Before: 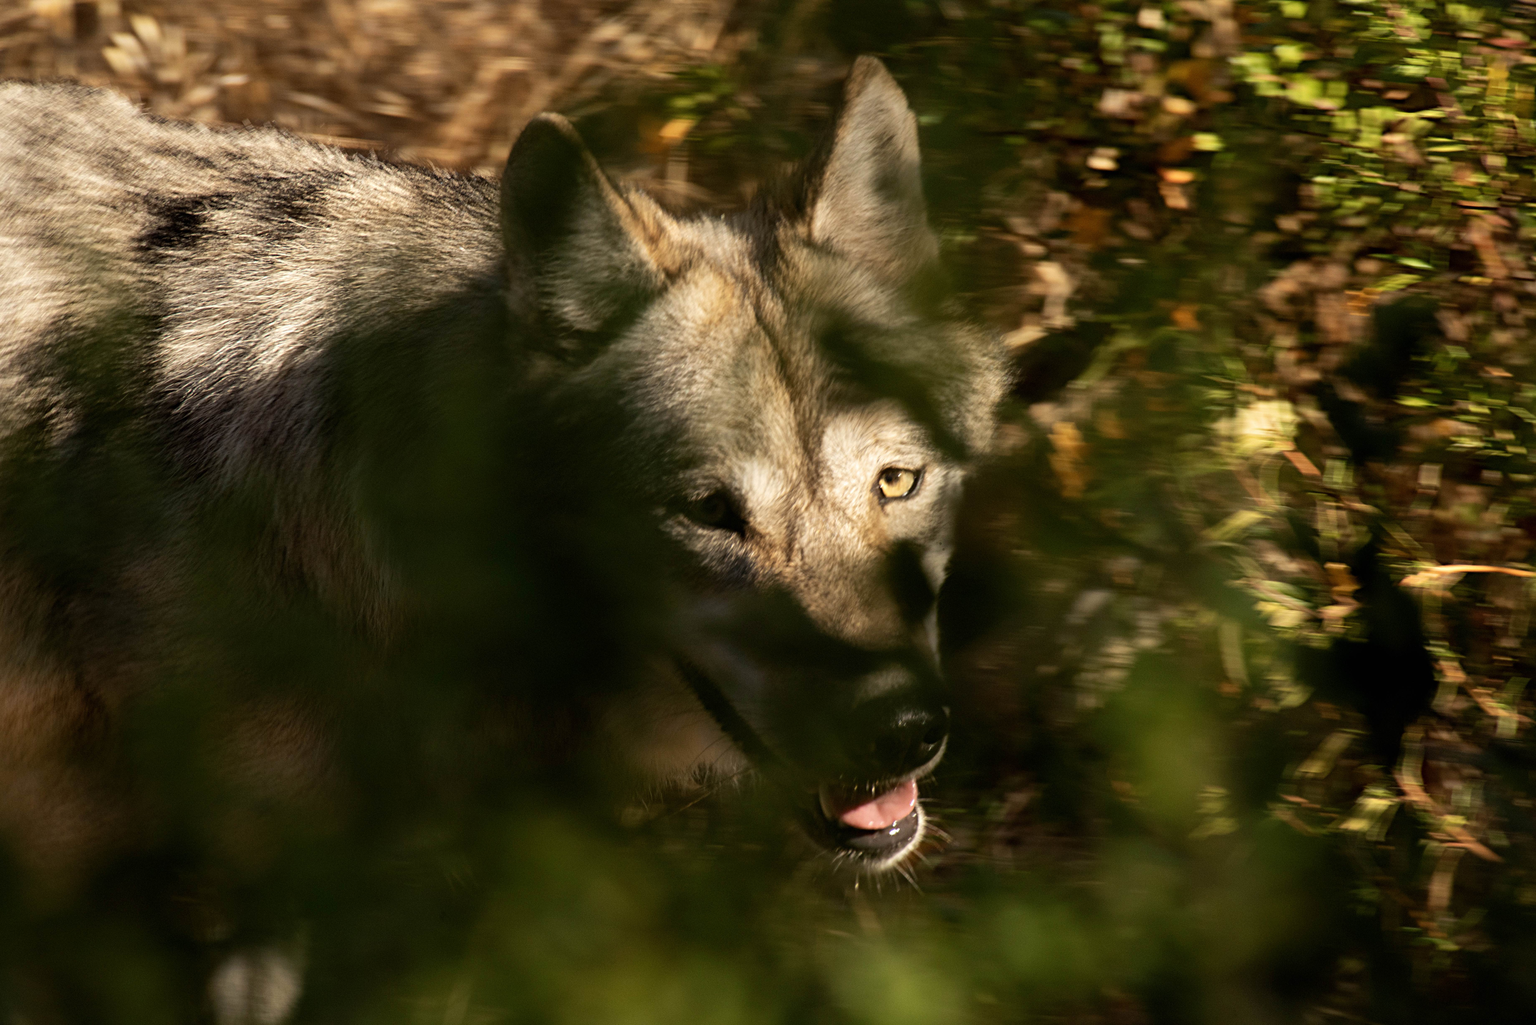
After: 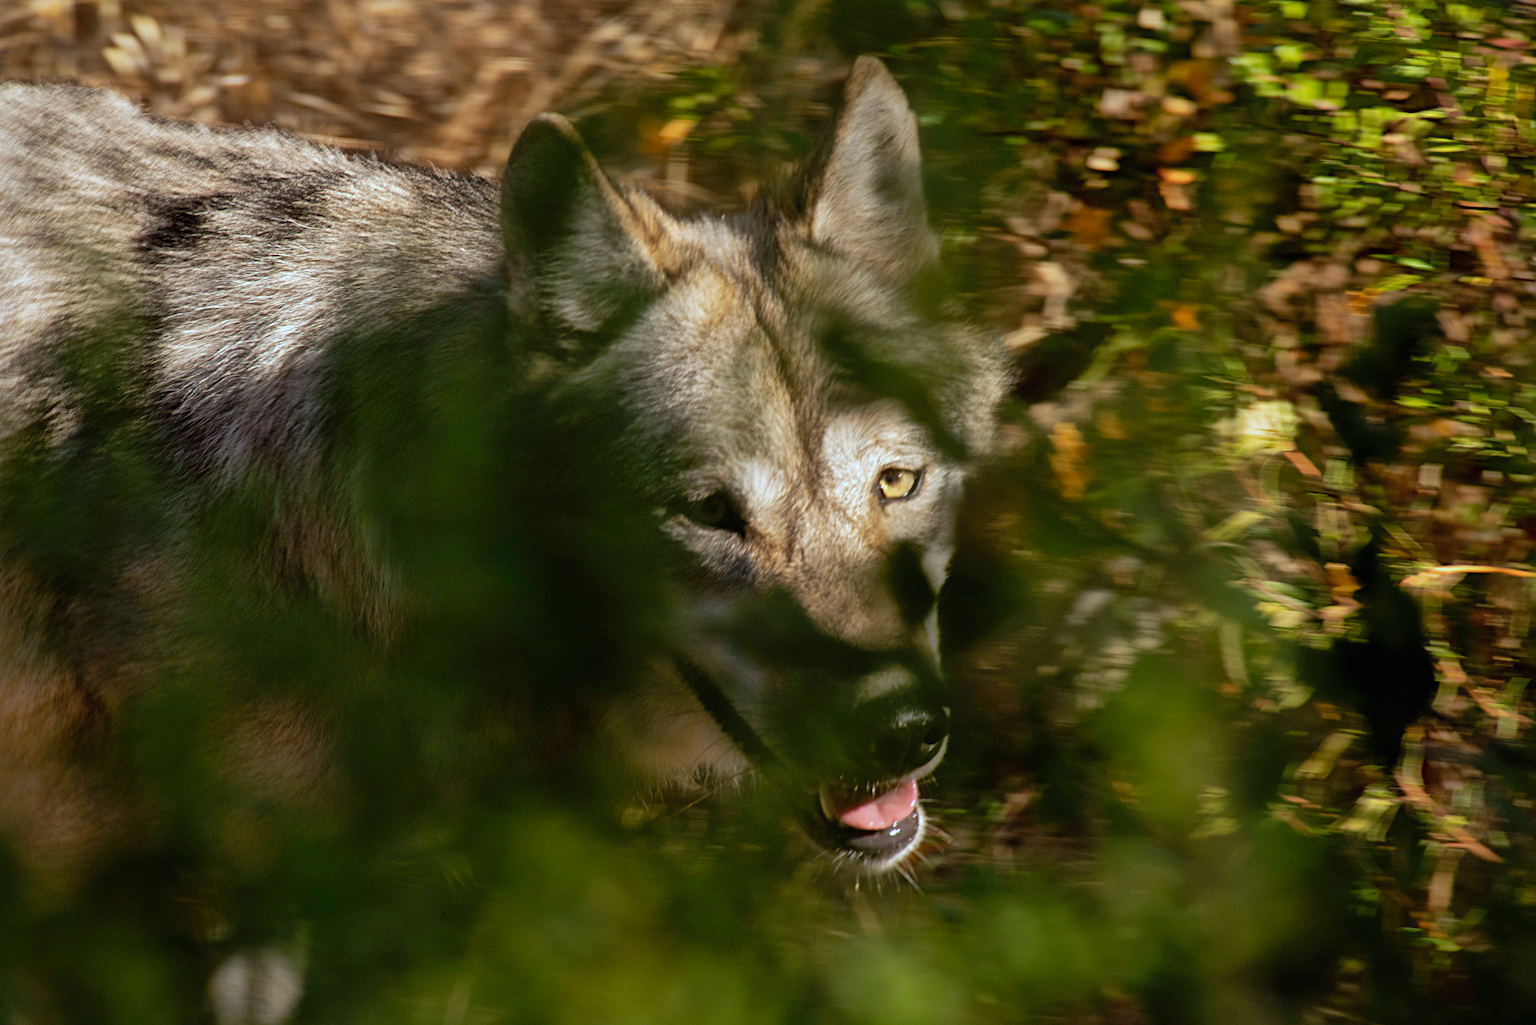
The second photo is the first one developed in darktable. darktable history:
white balance: red 0.926, green 1.003, blue 1.133
shadows and highlights: on, module defaults
